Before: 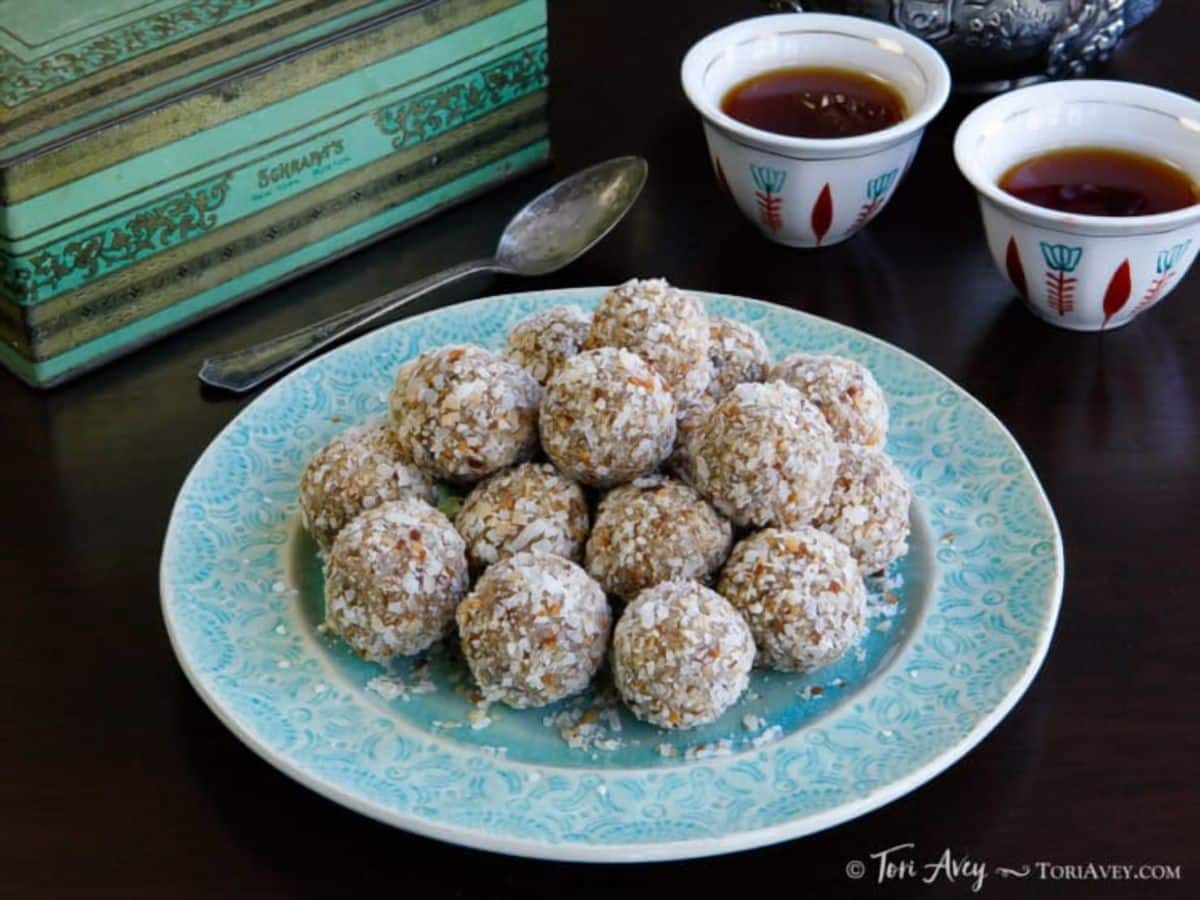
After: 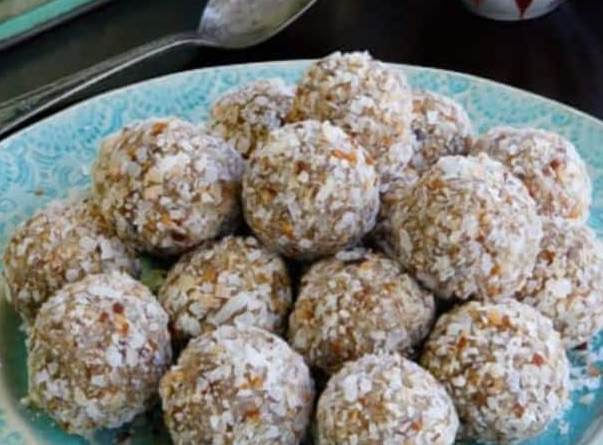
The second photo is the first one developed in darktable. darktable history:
crop: left 24.767%, top 25.255%, right 24.911%, bottom 25.229%
